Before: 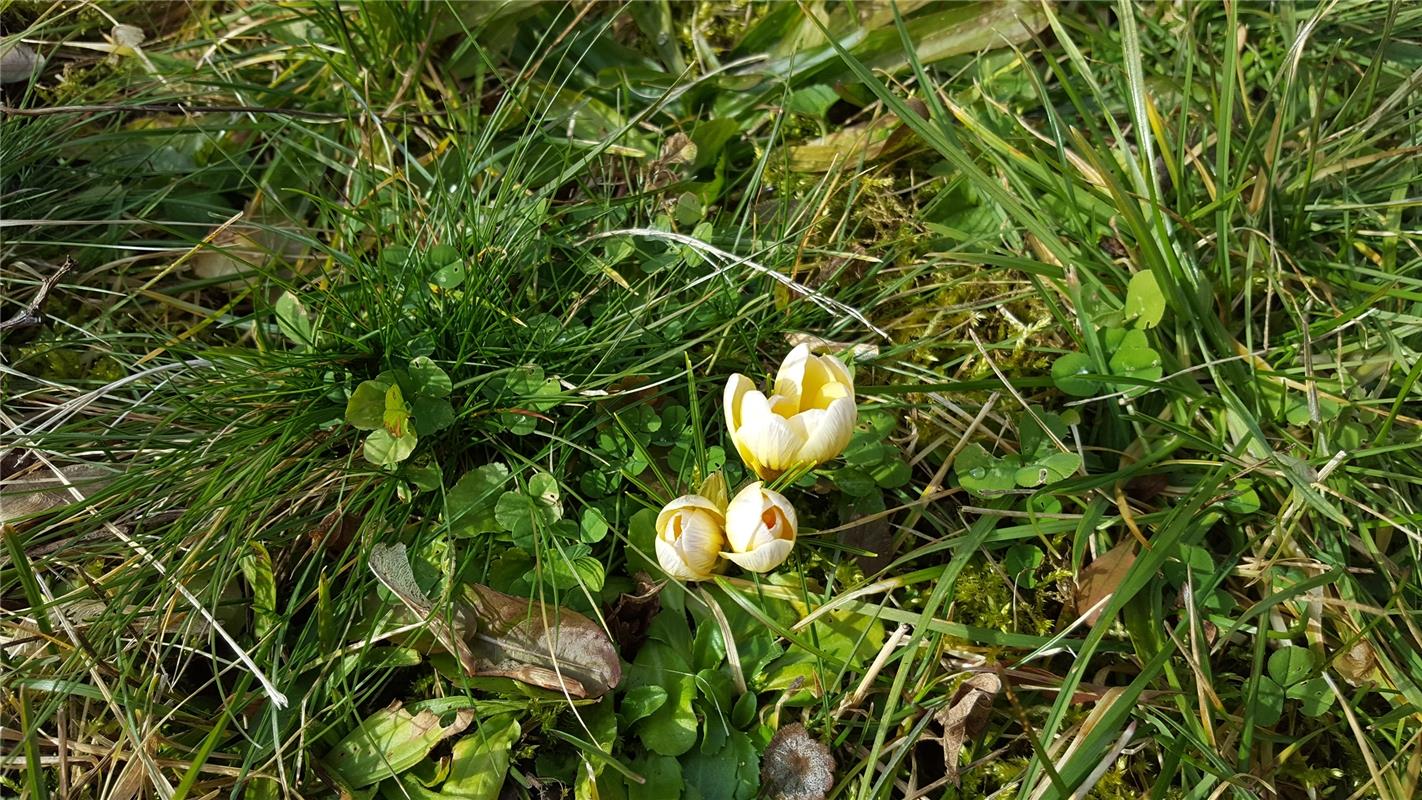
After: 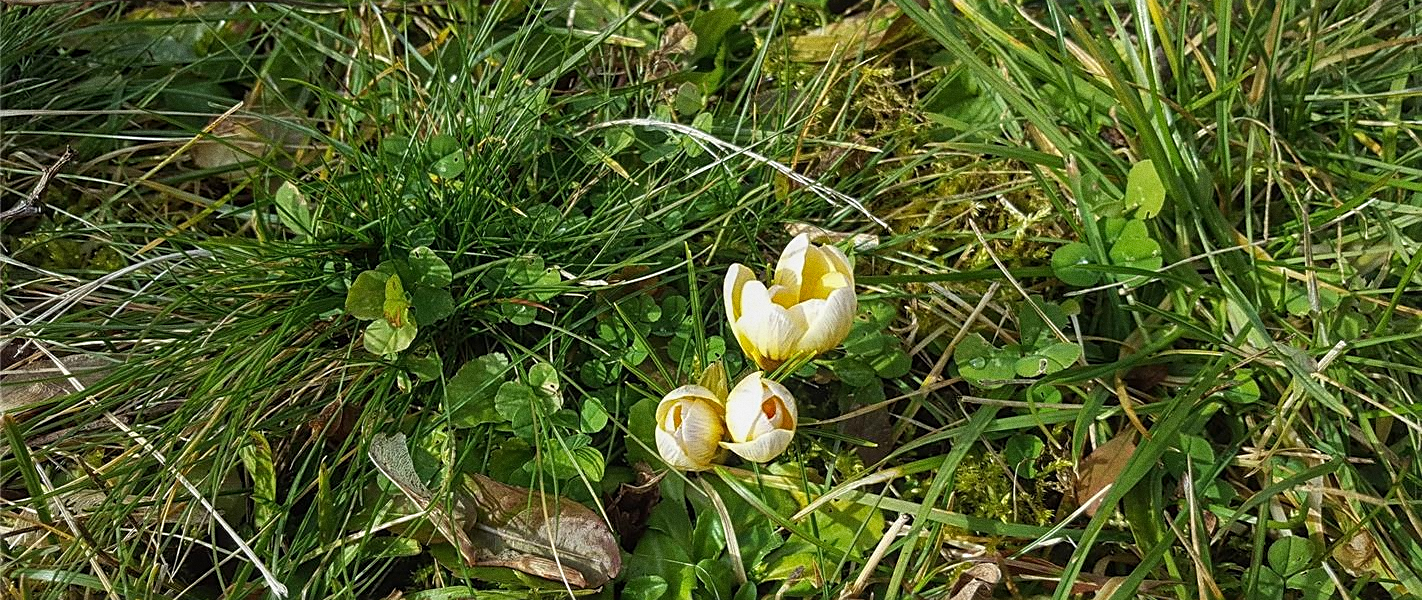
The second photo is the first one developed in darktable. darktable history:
crop: top 13.819%, bottom 11.169%
grain: coarseness 8.68 ISO, strength 31.94%
local contrast: detail 110%
sharpen: on, module defaults
